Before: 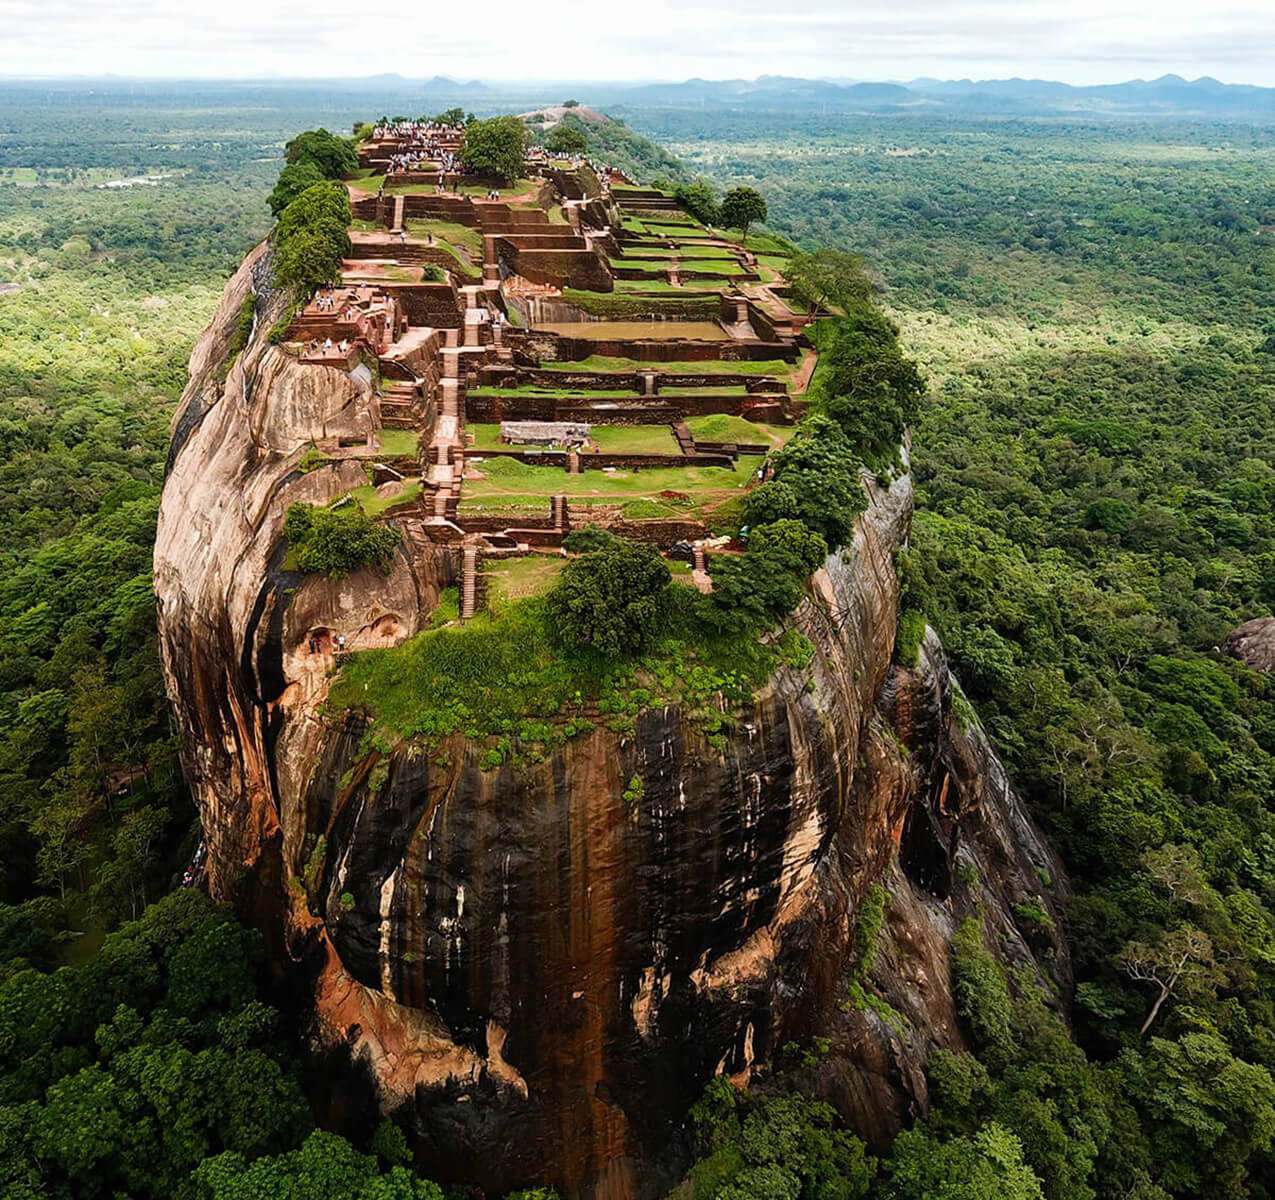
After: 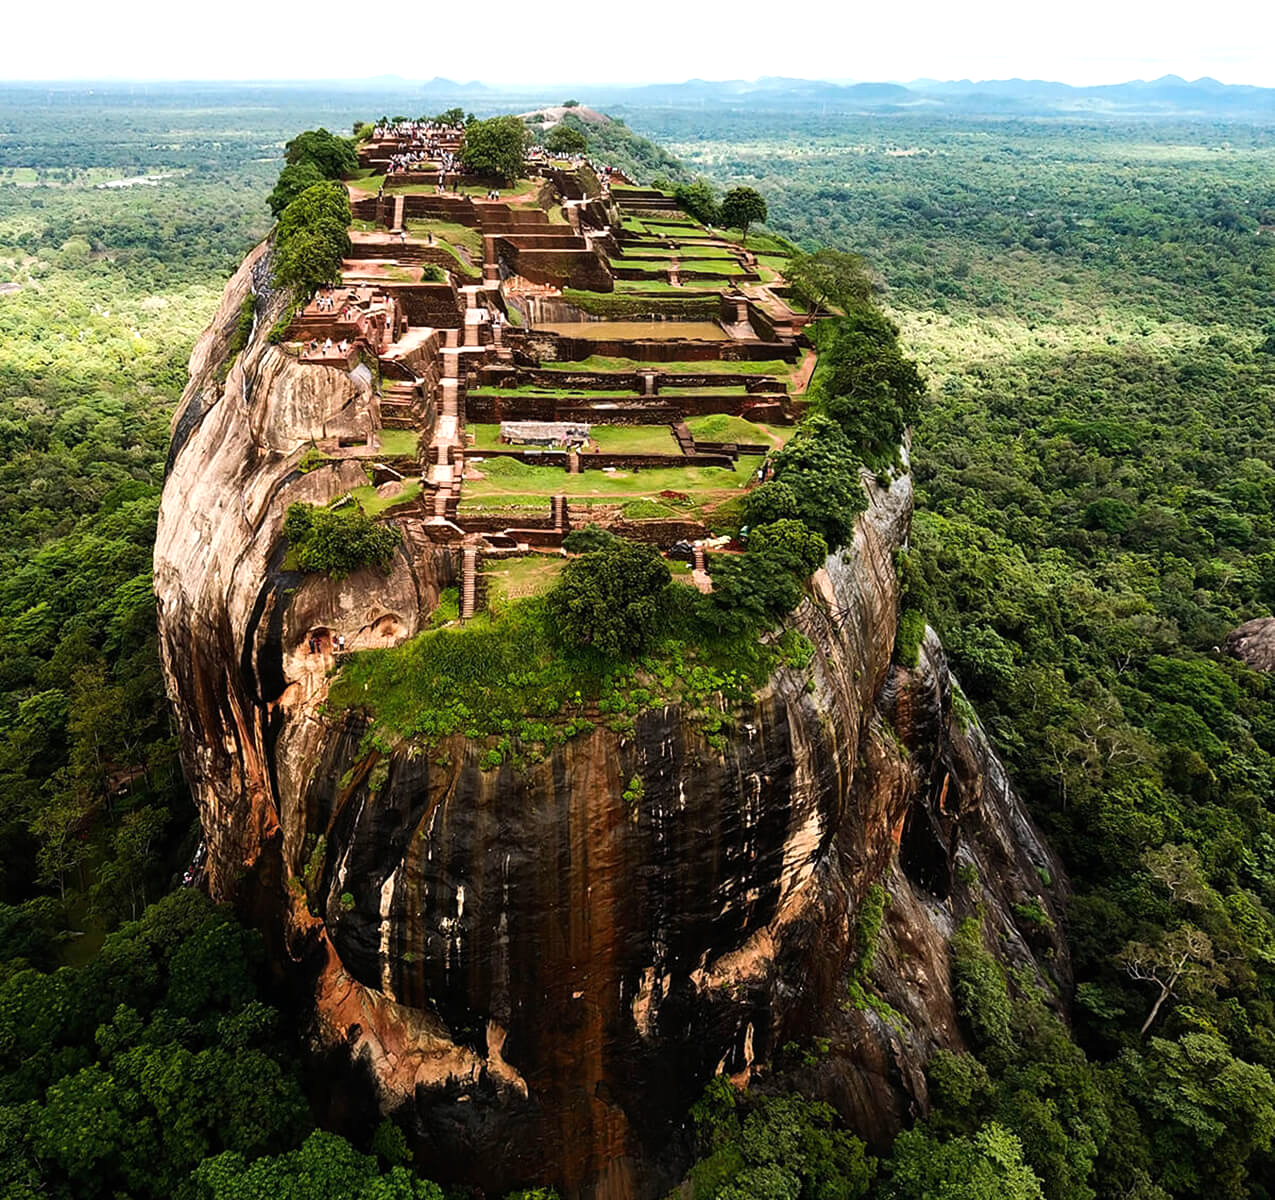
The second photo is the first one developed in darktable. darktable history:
tone equalizer: -8 EV -0.399 EV, -7 EV -0.41 EV, -6 EV -0.337 EV, -5 EV -0.253 EV, -3 EV 0.246 EV, -2 EV 0.355 EV, -1 EV 0.407 EV, +0 EV 0.4 EV, edges refinement/feathering 500, mask exposure compensation -1.57 EV, preserve details no
